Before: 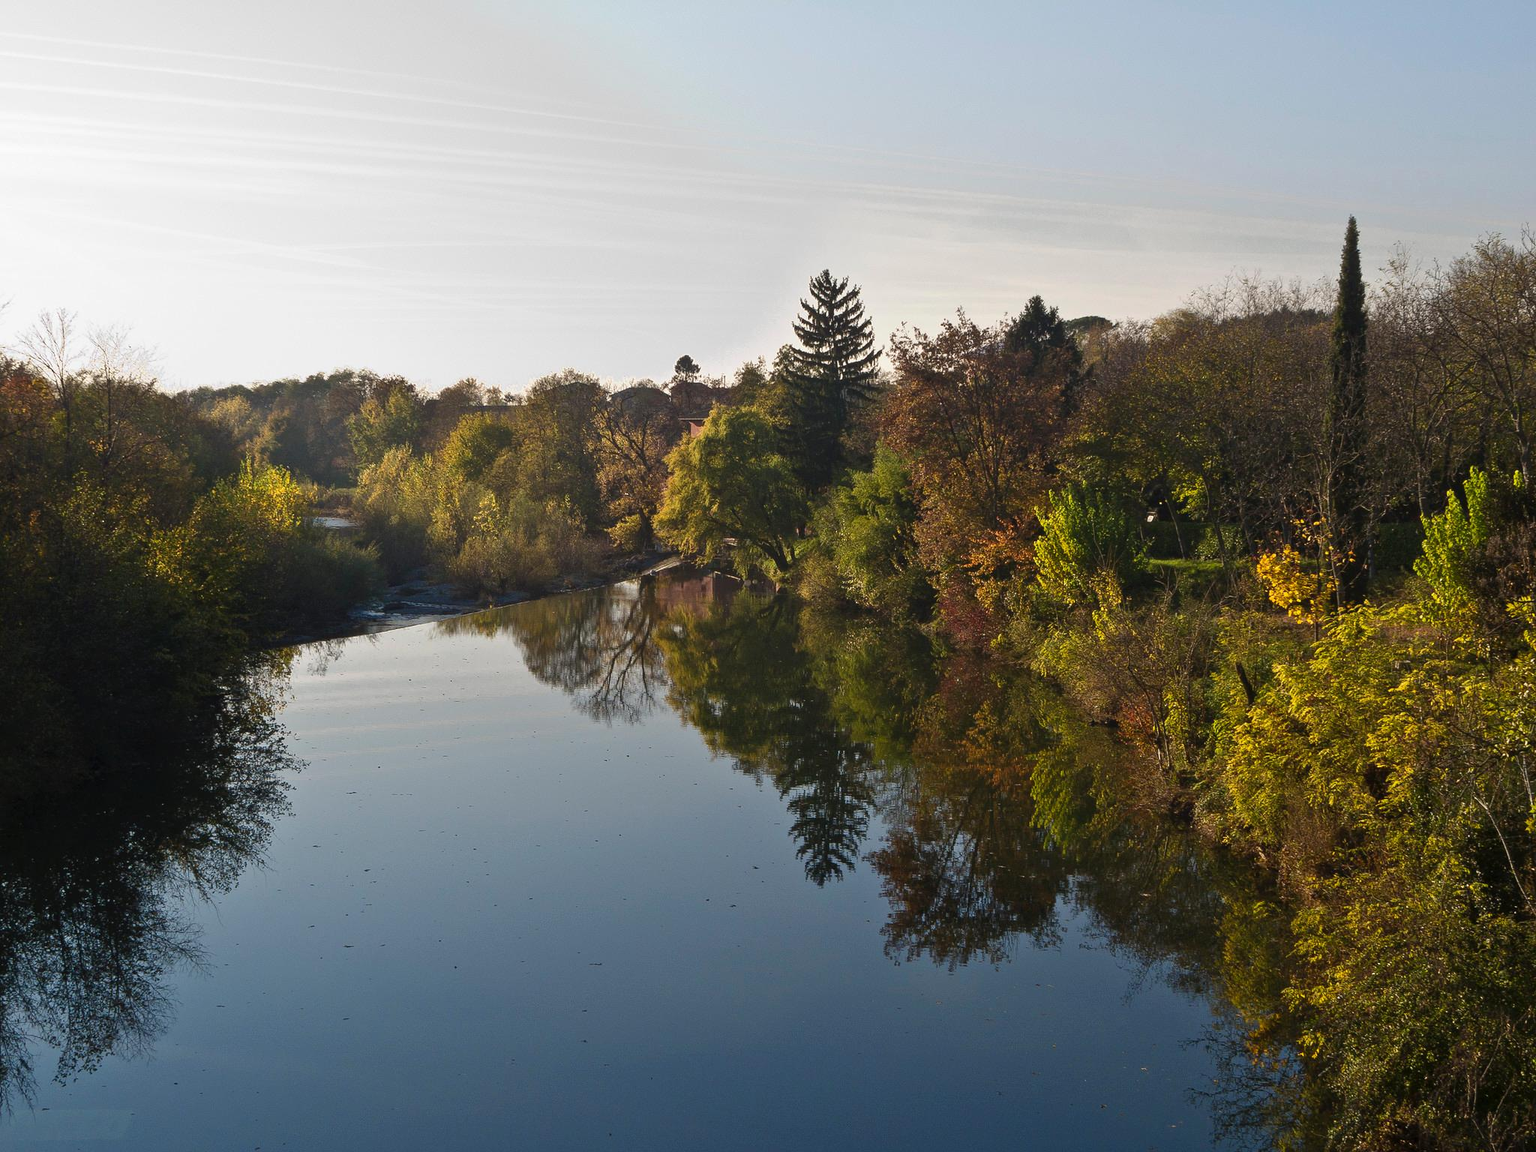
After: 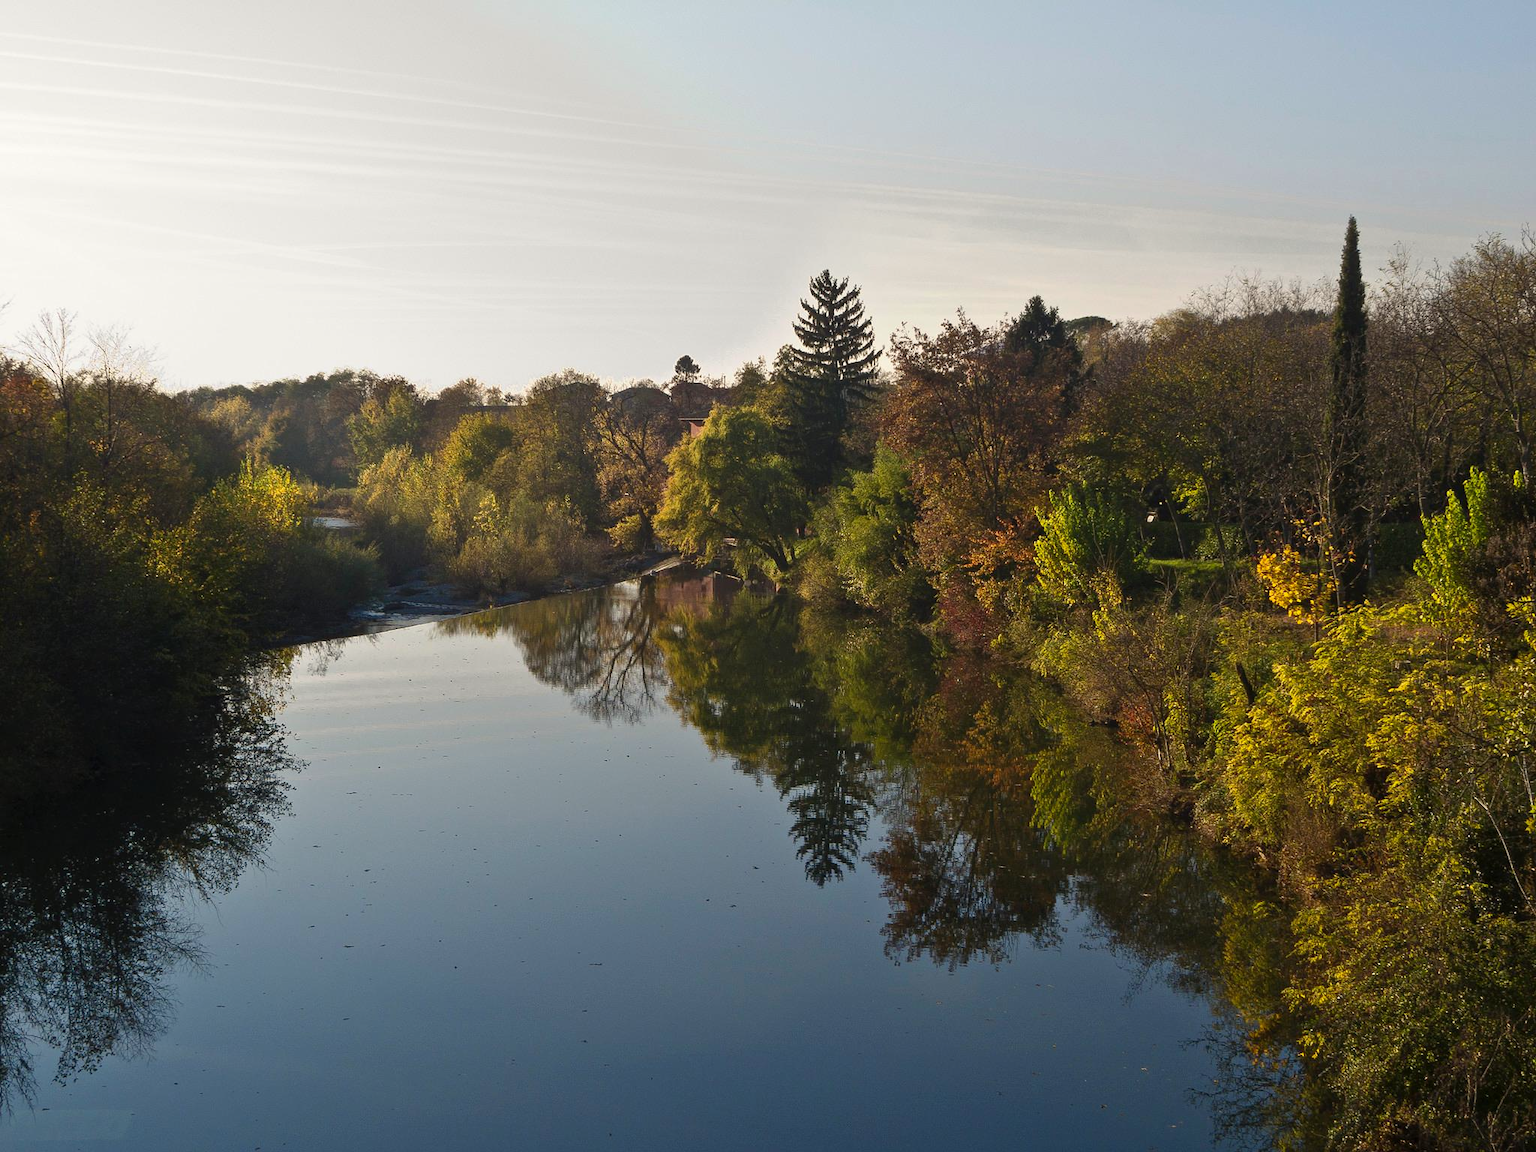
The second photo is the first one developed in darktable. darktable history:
color correction: highlights b* 3.05
